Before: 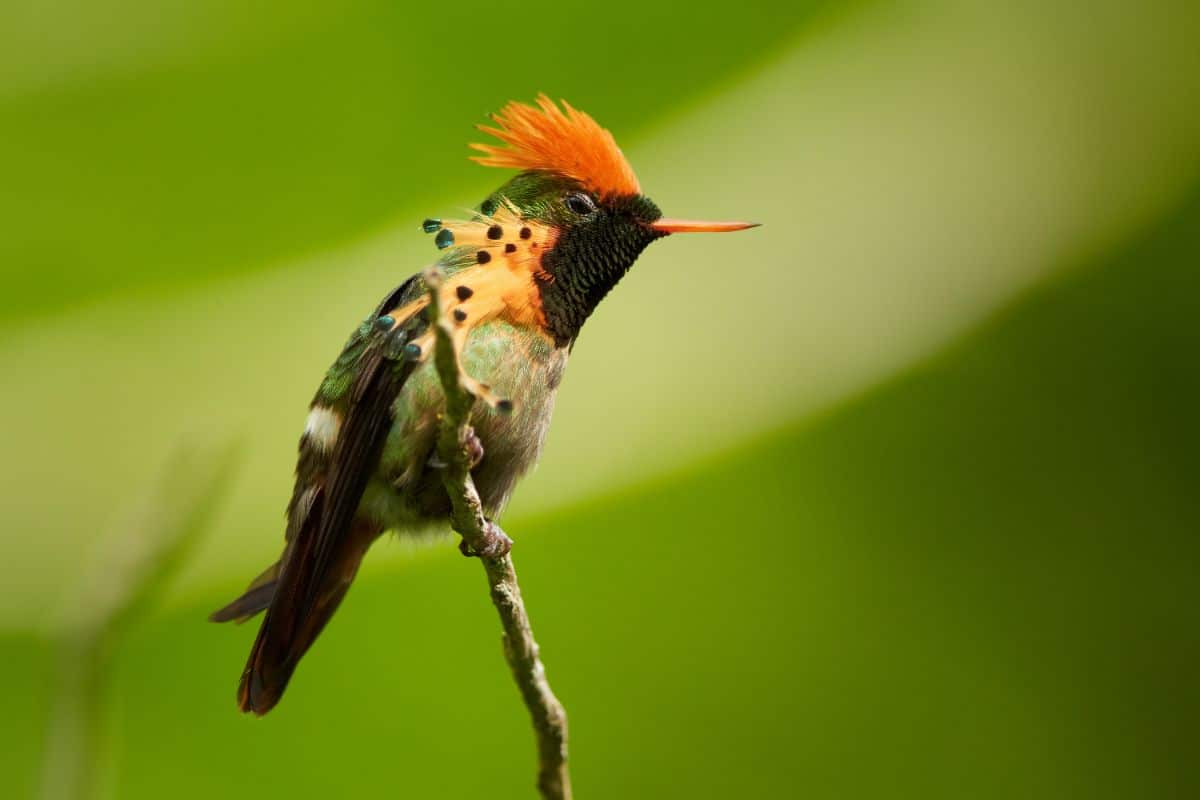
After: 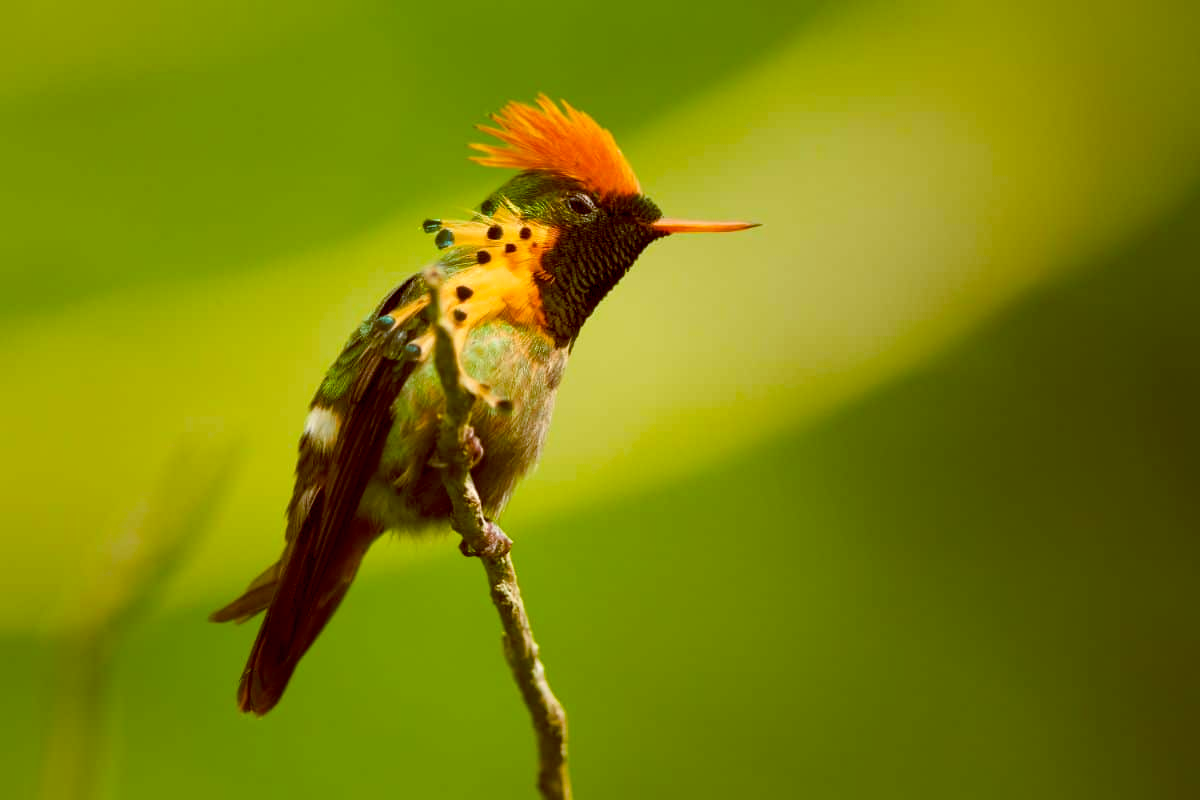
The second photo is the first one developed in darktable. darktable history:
color balance rgb: global offset › chroma 0.406%, global offset › hue 34.37°, perceptual saturation grading › global saturation 0.091%, perceptual saturation grading › mid-tones 11.373%, global vibrance 40.822%
